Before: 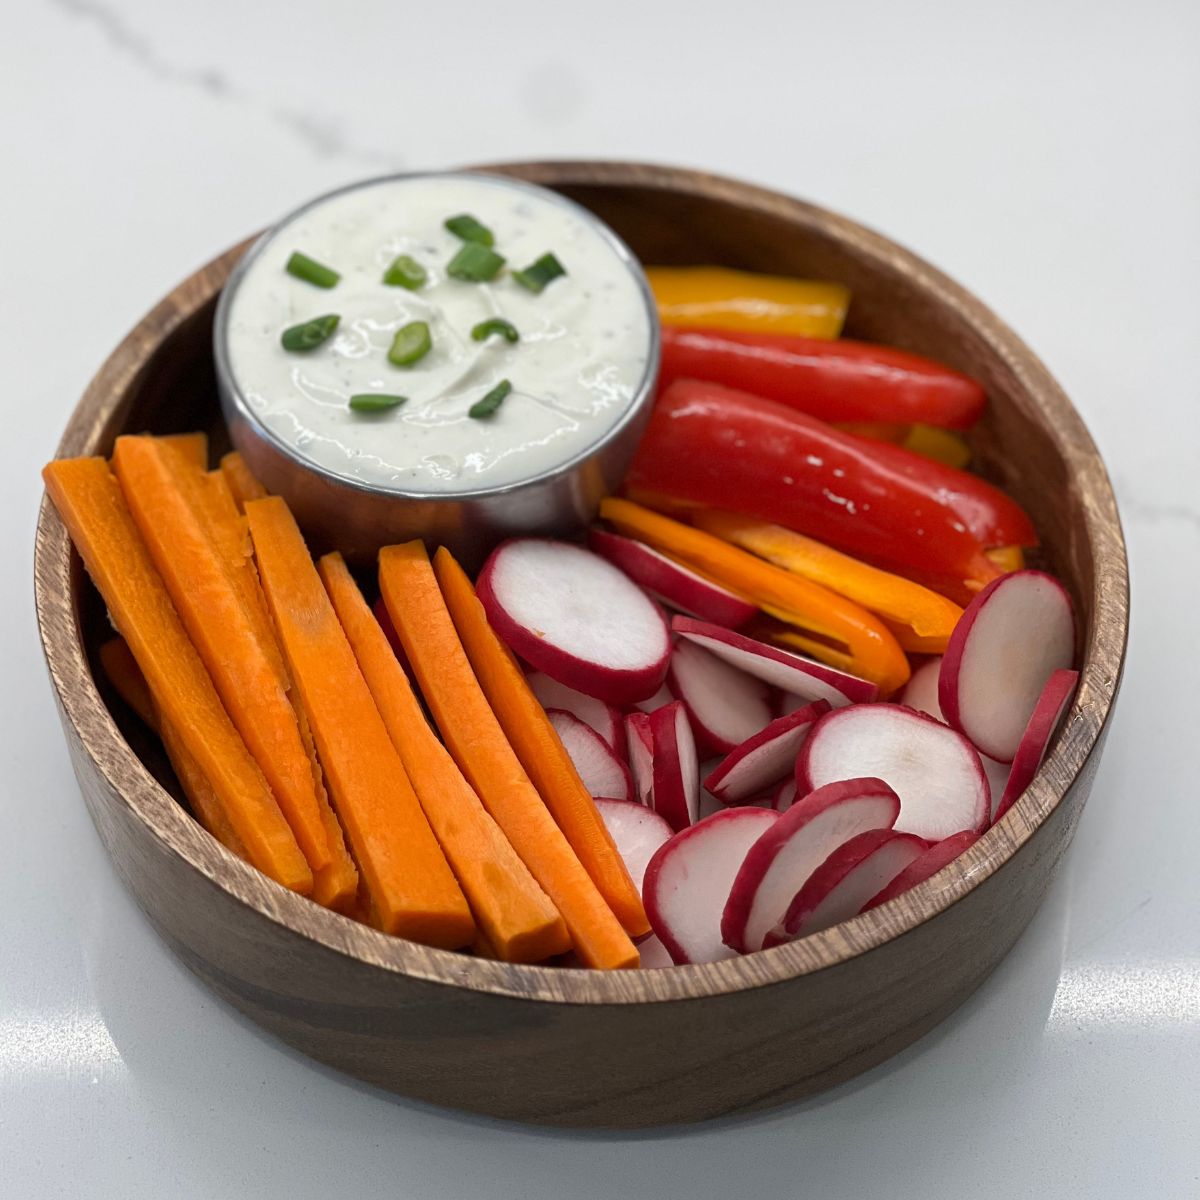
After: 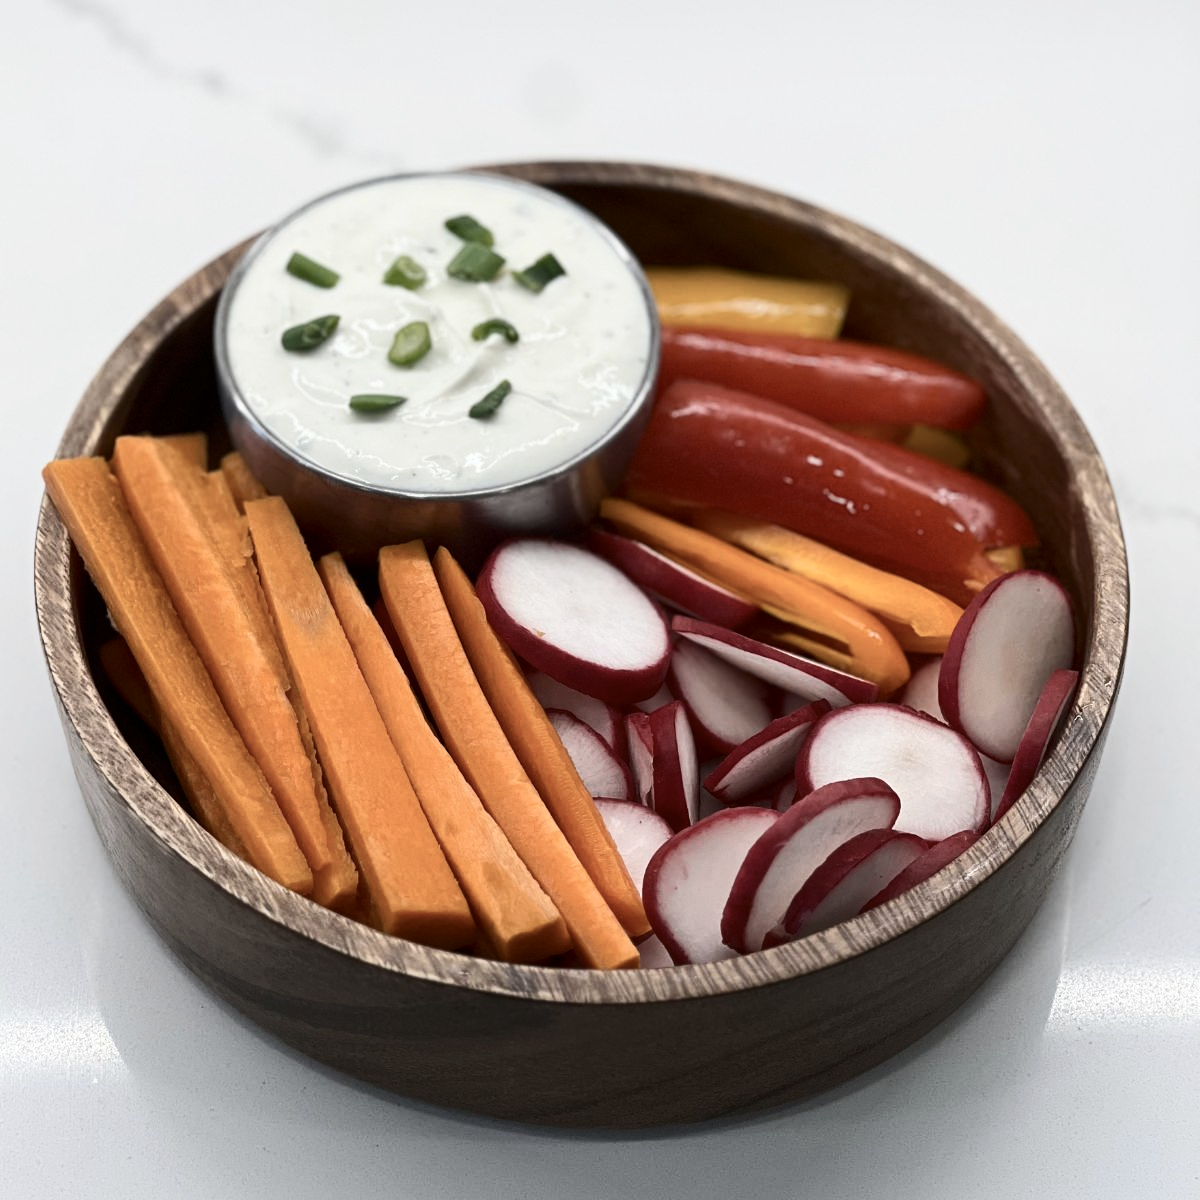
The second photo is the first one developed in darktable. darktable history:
contrast brightness saturation: contrast 0.253, saturation -0.321
